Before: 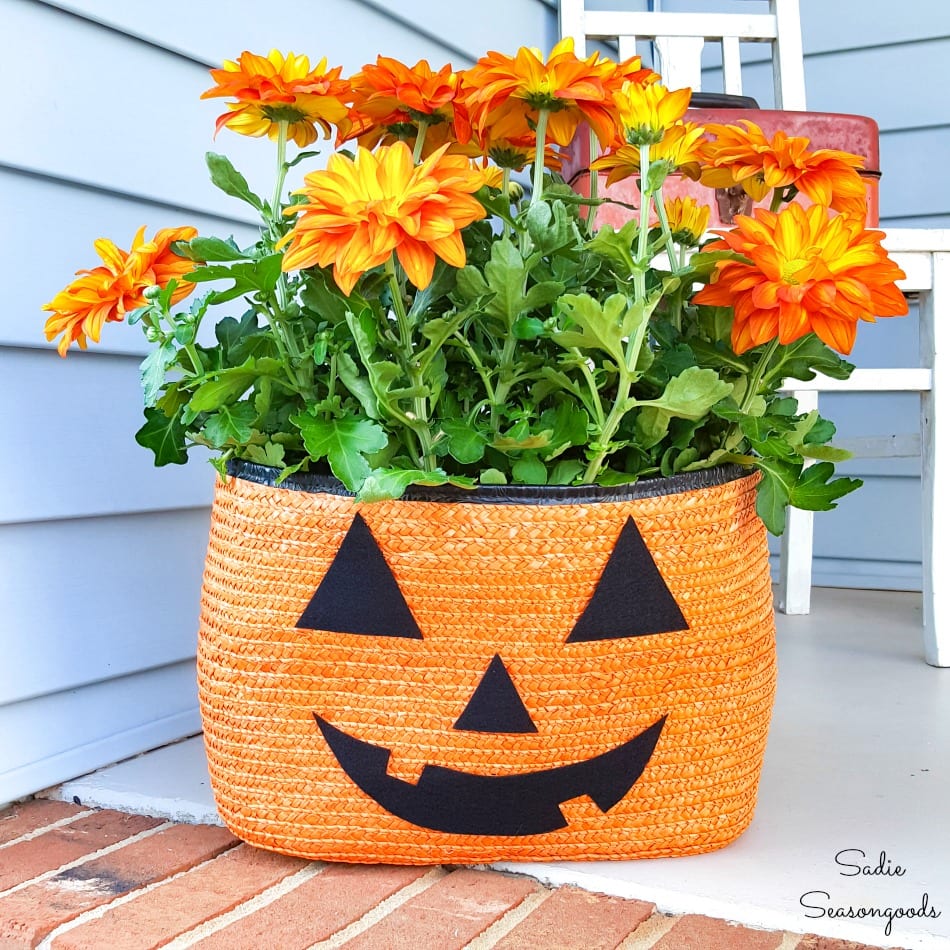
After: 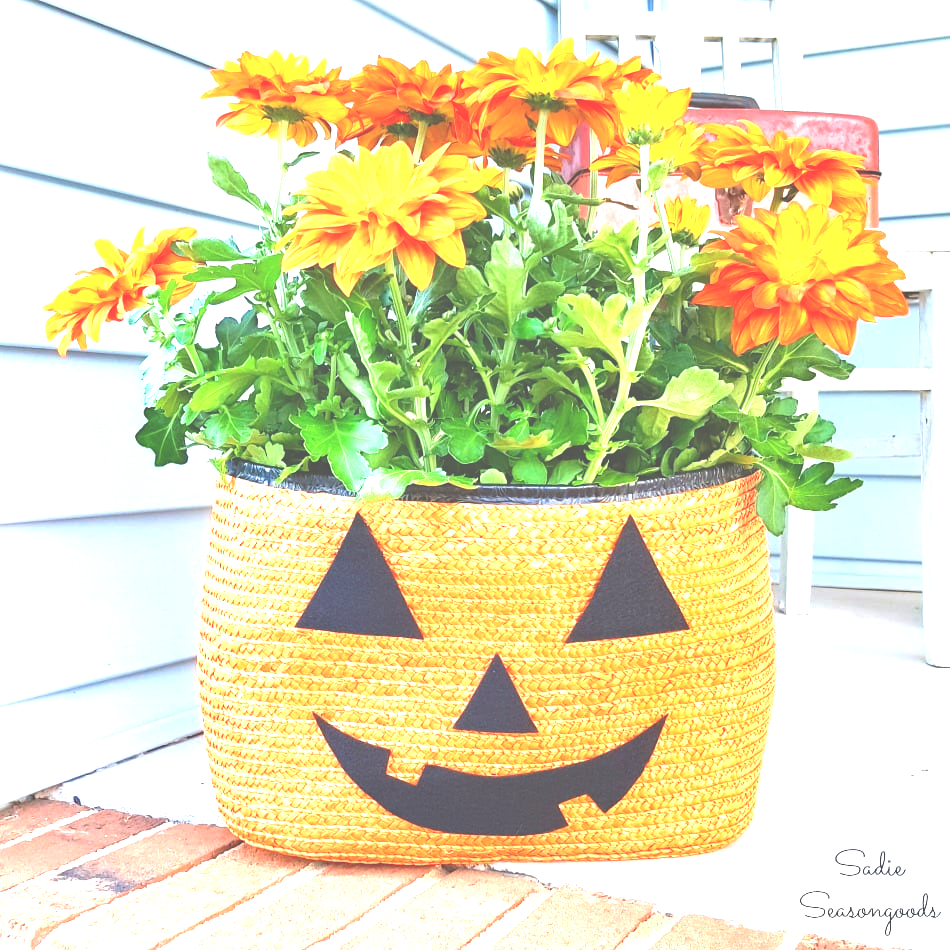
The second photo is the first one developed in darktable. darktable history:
tone equalizer: -7 EV 0.154 EV, -6 EV 0.63 EV, -5 EV 1.12 EV, -4 EV 1.35 EV, -3 EV 1.17 EV, -2 EV 0.6 EV, -1 EV 0.159 EV, smoothing diameter 24.84%, edges refinement/feathering 7.5, preserve details guided filter
exposure: black level correction -0.023, exposure 1.397 EV, compensate exposure bias true, compensate highlight preservation false
